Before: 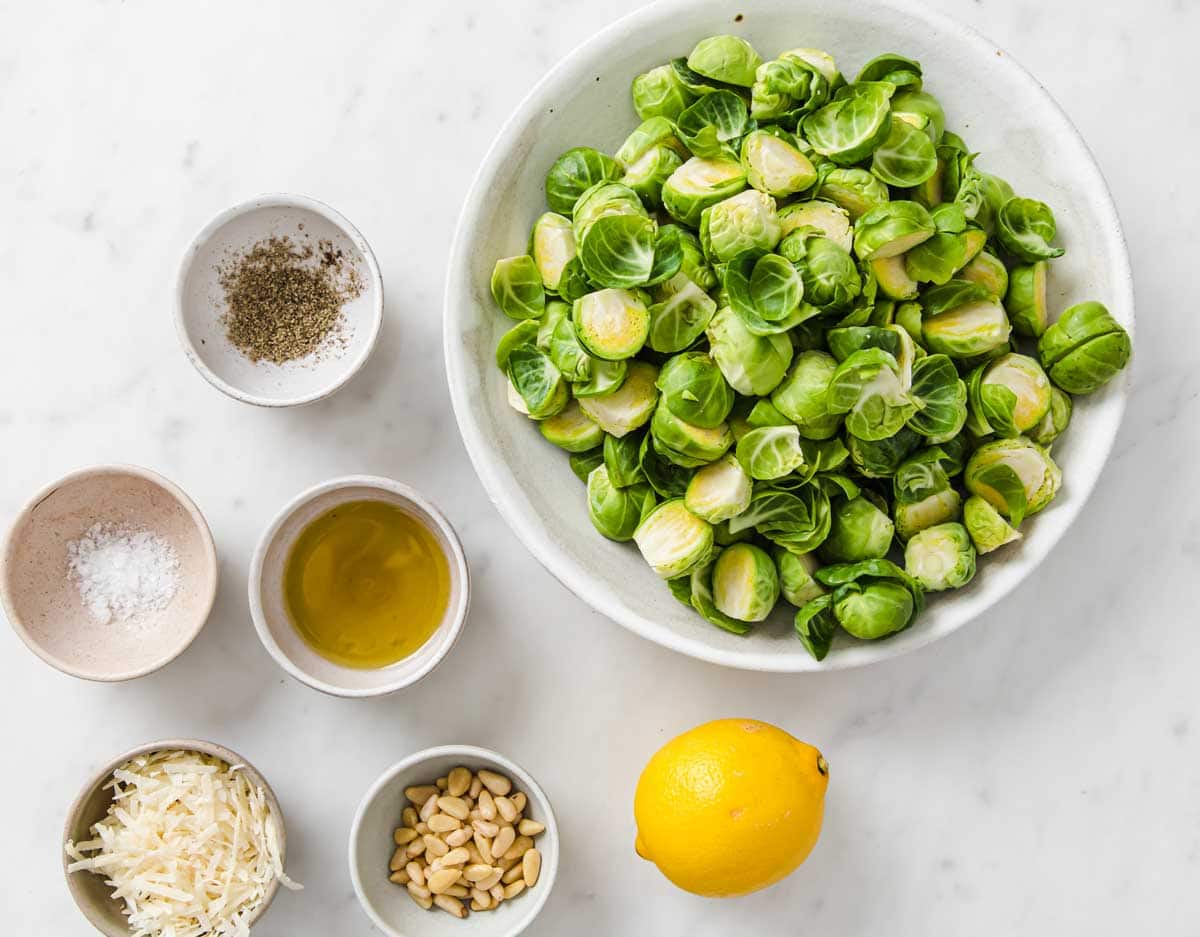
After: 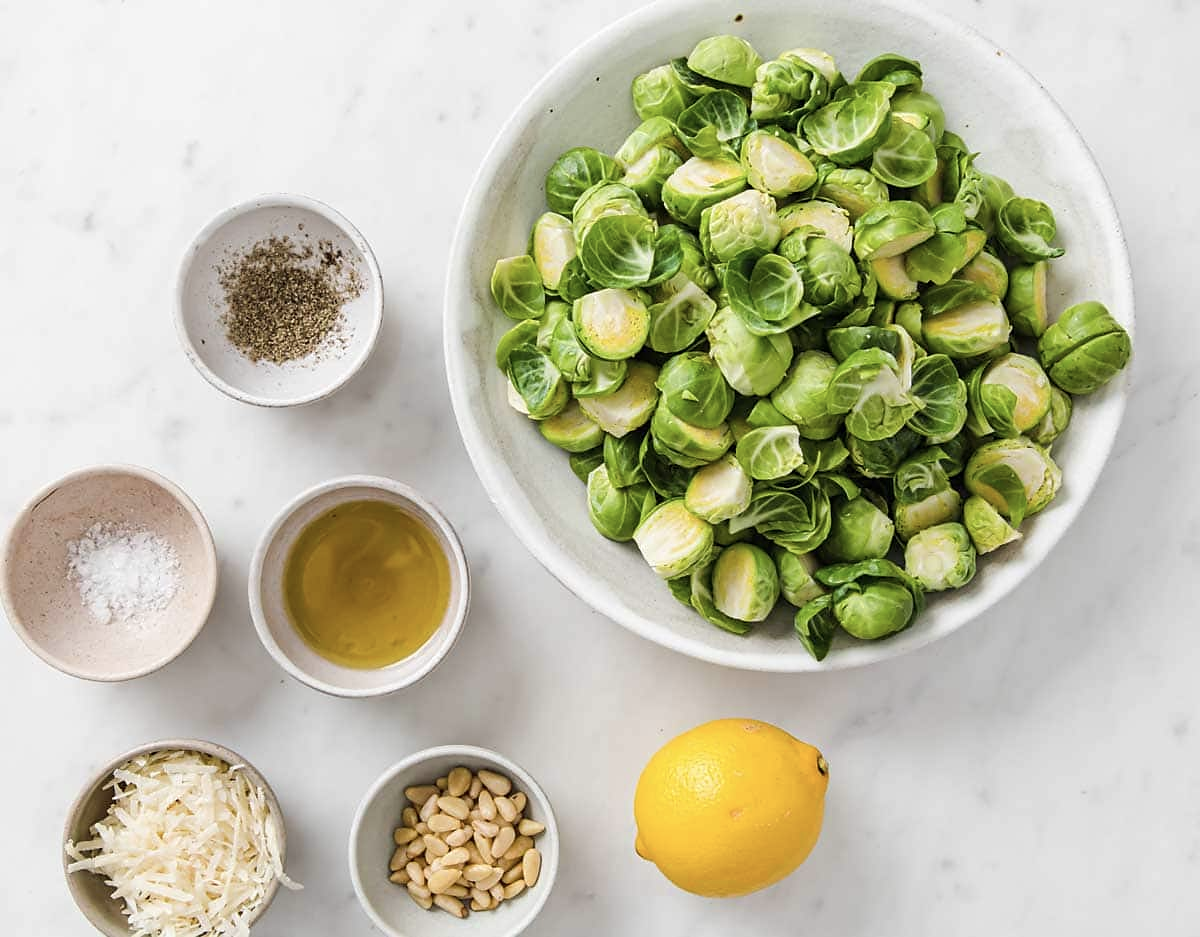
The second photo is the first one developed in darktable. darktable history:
contrast brightness saturation: saturation -0.17
sharpen: radius 1.458, amount 0.398, threshold 1.271
